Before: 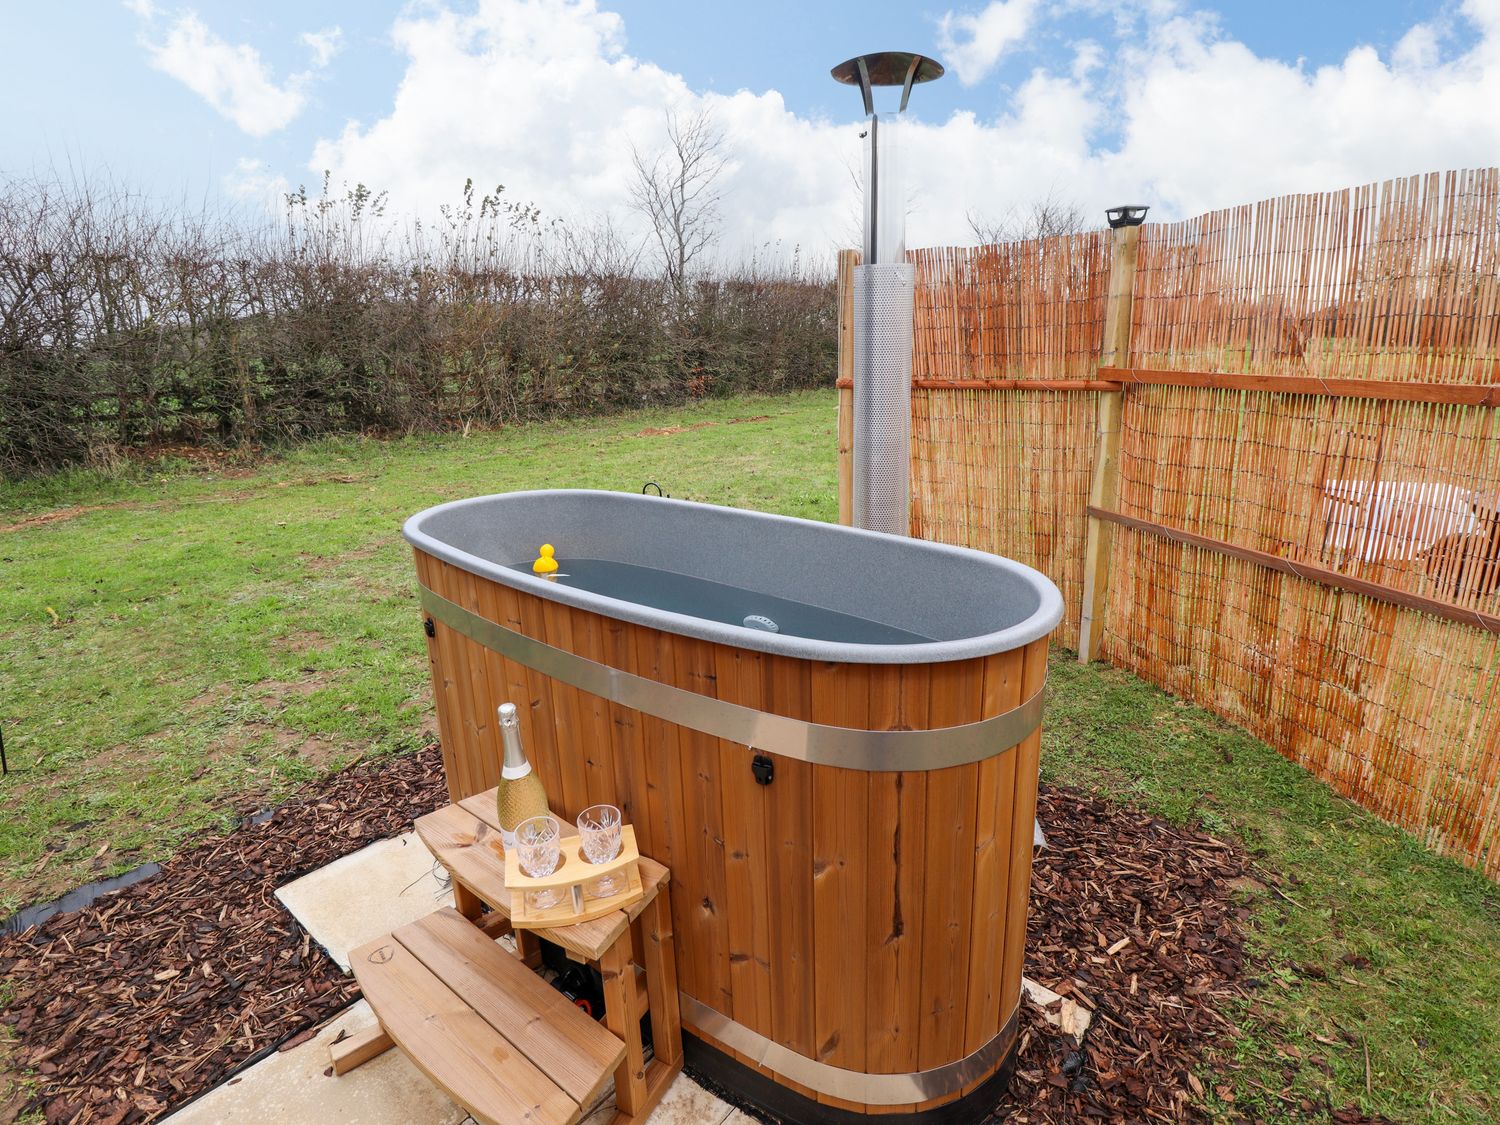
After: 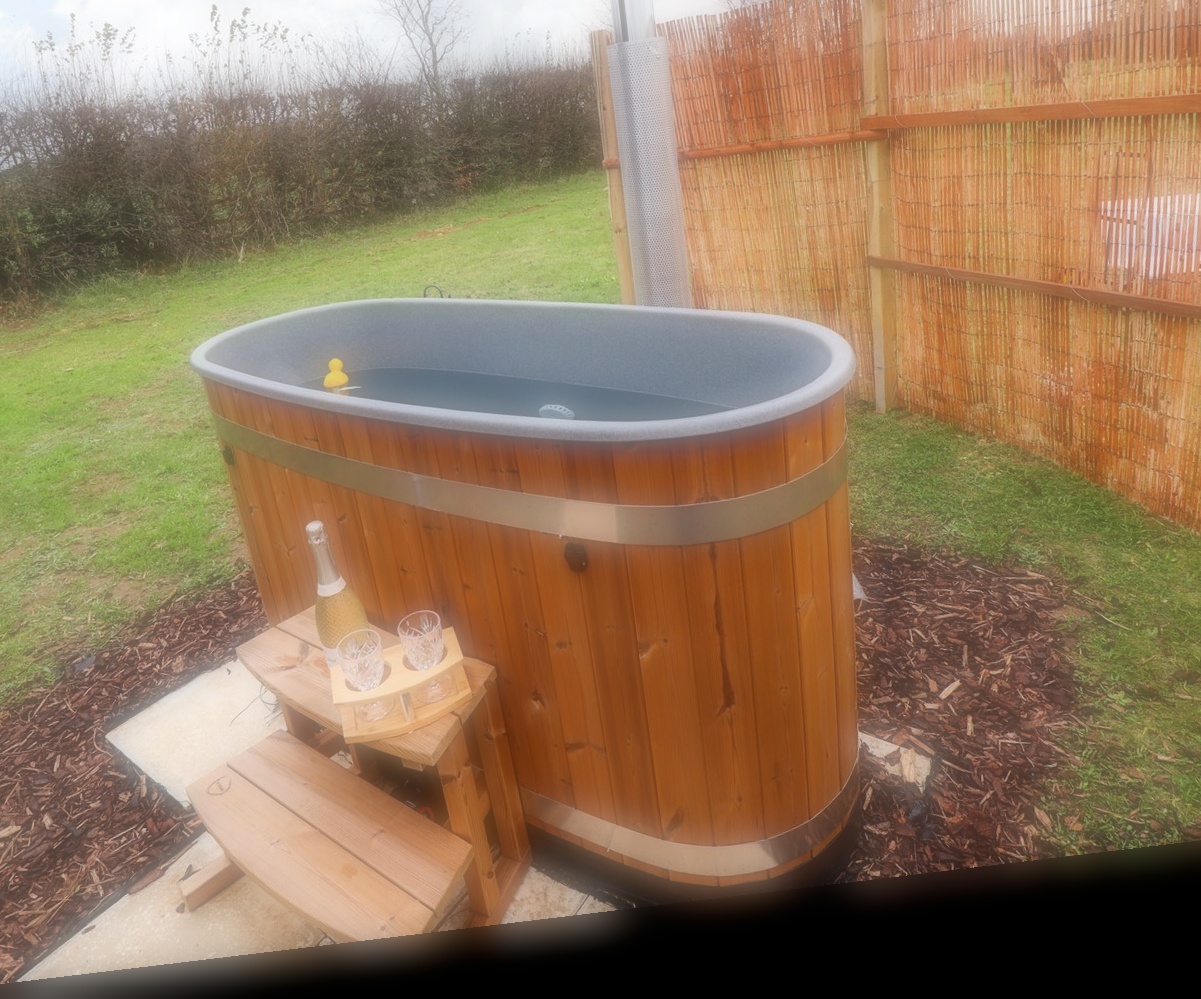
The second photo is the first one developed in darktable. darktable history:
levels: mode automatic, black 0.023%, white 99.97%, levels [0.062, 0.494, 0.925]
rotate and perspective: rotation -6.83°, automatic cropping off
soften: on, module defaults
crop: left 16.871%, top 22.857%, right 9.116%
